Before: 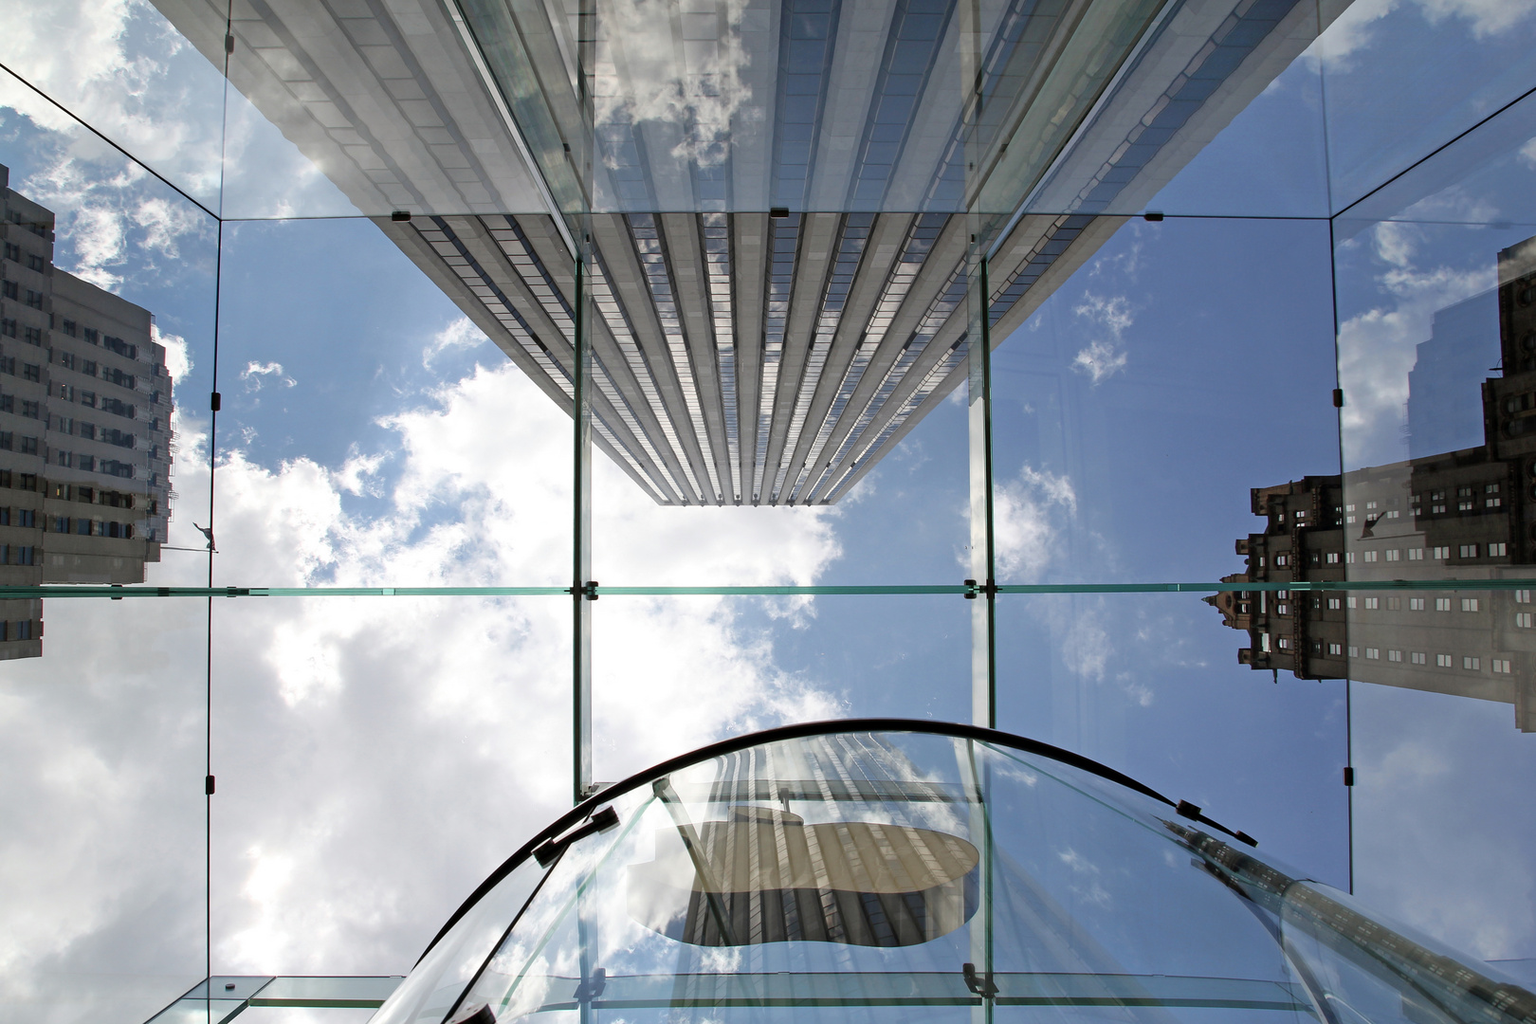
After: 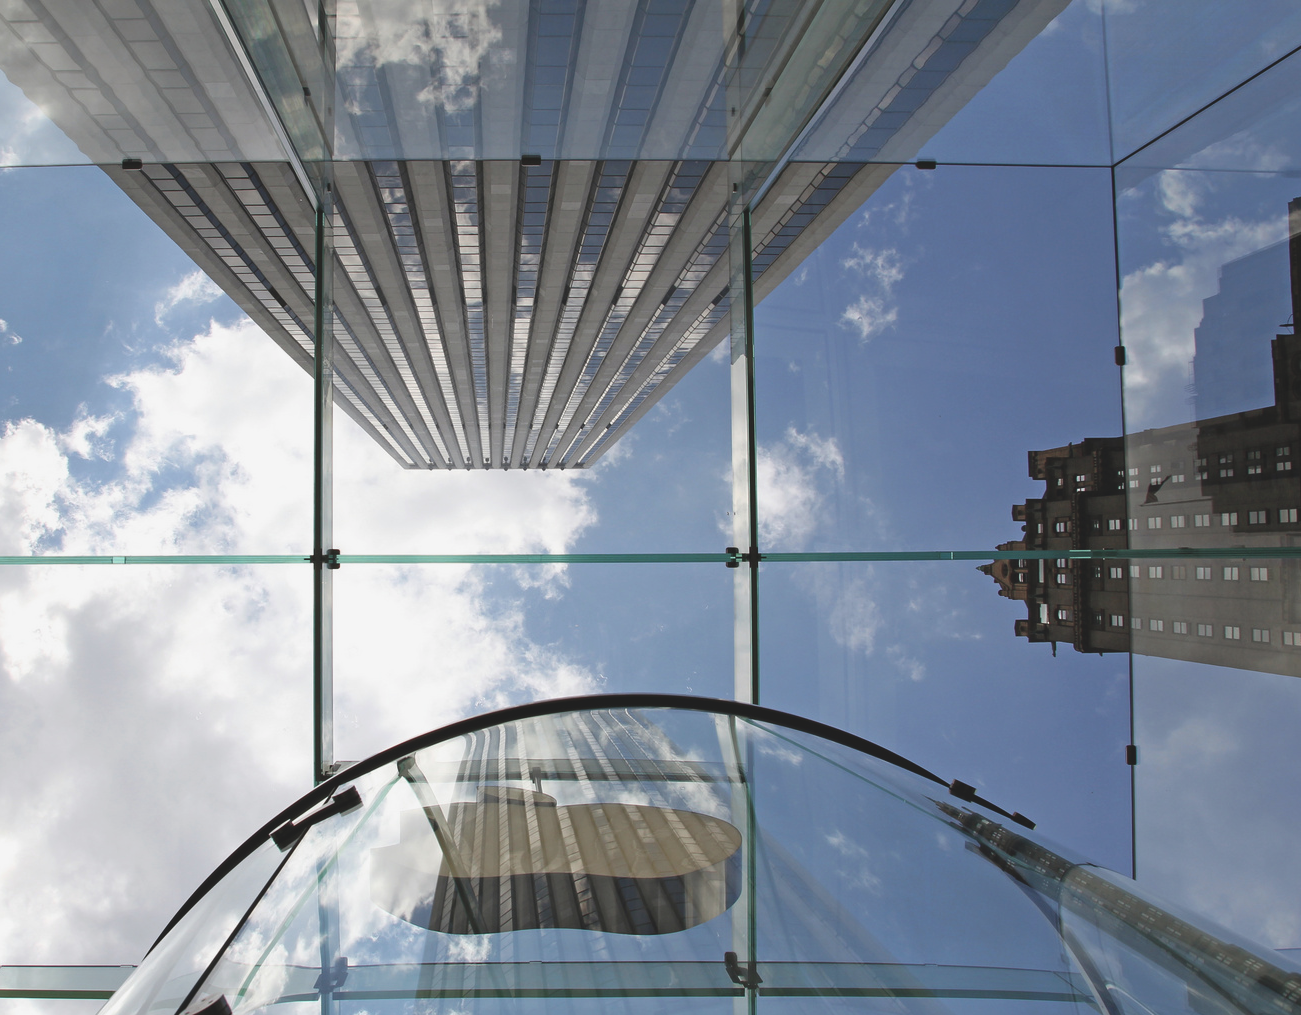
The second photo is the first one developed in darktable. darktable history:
exposure: black level correction -0.015, exposure -0.128 EV, compensate highlight preservation false
crop and rotate: left 17.991%, top 5.962%, right 1.689%
